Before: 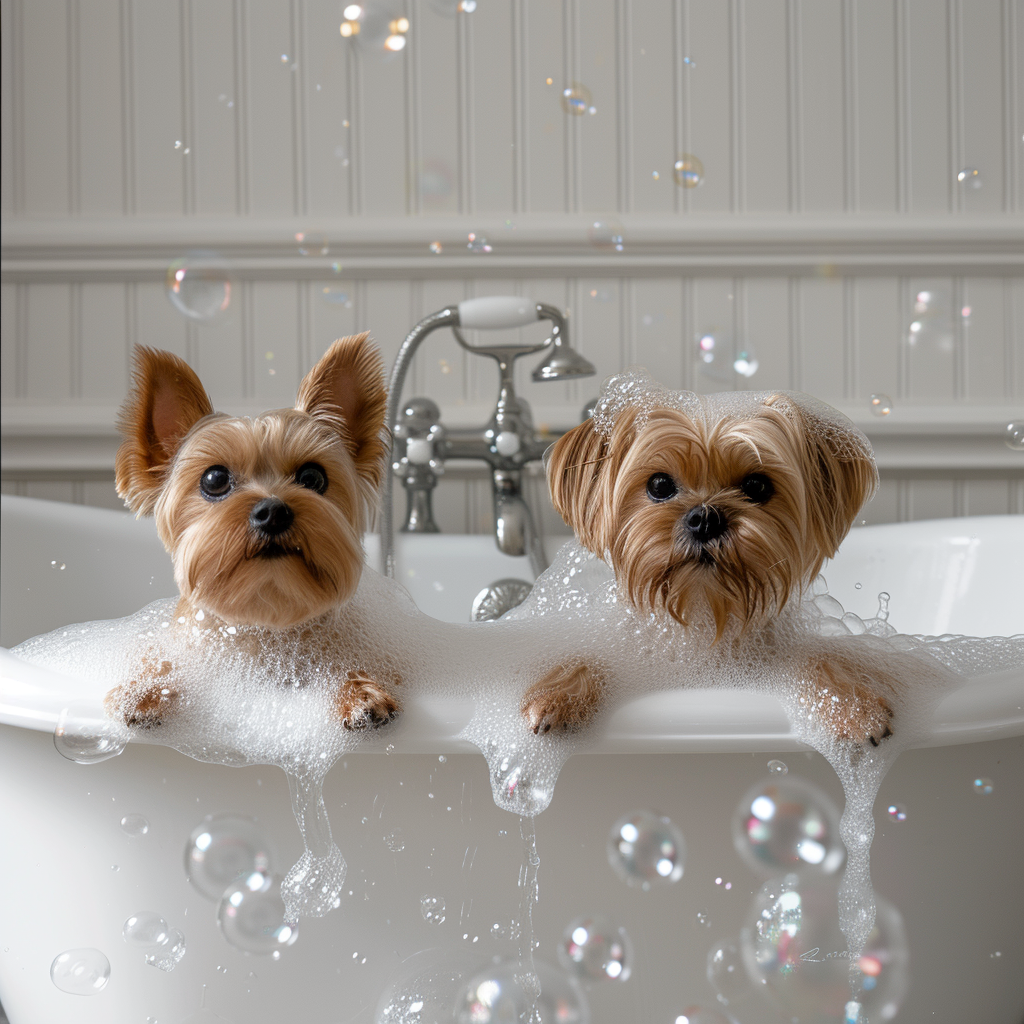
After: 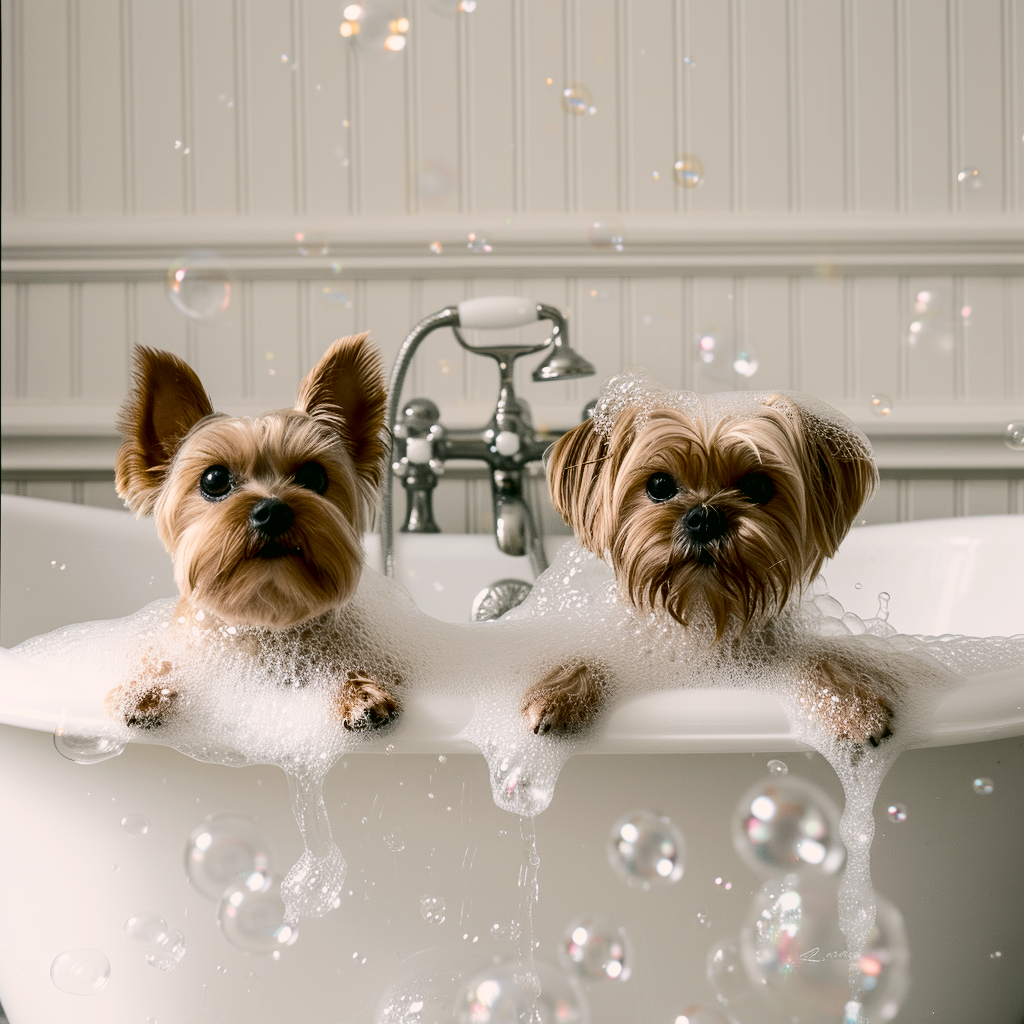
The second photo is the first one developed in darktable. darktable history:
contrast brightness saturation: contrast 0.28
tone curve: curves: ch0 [(0, 0) (0.052, 0.018) (0.236, 0.207) (0.41, 0.417) (0.485, 0.518) (0.54, 0.584) (0.625, 0.666) (0.845, 0.828) (0.994, 0.964)]; ch1 [(0, 0) (0.136, 0.146) (0.317, 0.34) (0.382, 0.408) (0.434, 0.441) (0.472, 0.479) (0.498, 0.501) (0.557, 0.558) (0.616, 0.59) (0.739, 0.7) (1, 1)]; ch2 [(0, 0) (0.352, 0.403) (0.447, 0.466) (0.482, 0.482) (0.528, 0.526) (0.586, 0.577) (0.618, 0.621) (0.785, 0.747) (1, 1)], color space Lab, independent channels, preserve colors none
color correction: highlights a* 4.02, highlights b* 4.98, shadows a* -7.55, shadows b* 4.98
